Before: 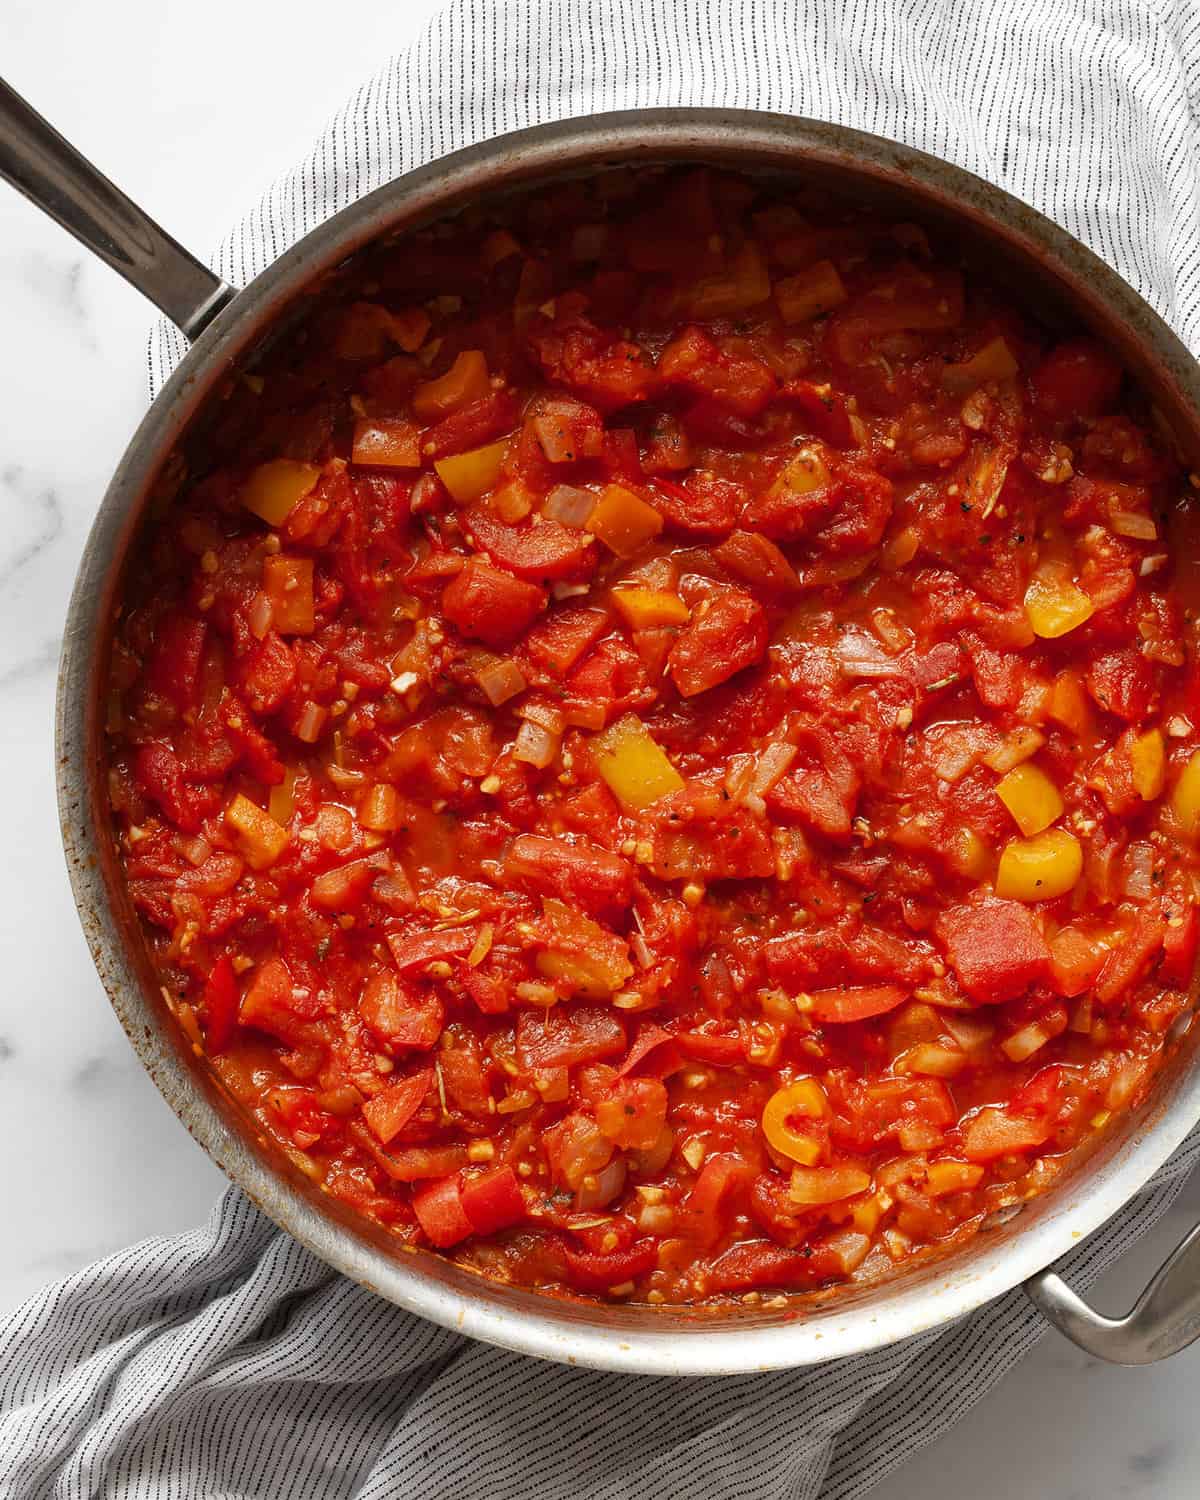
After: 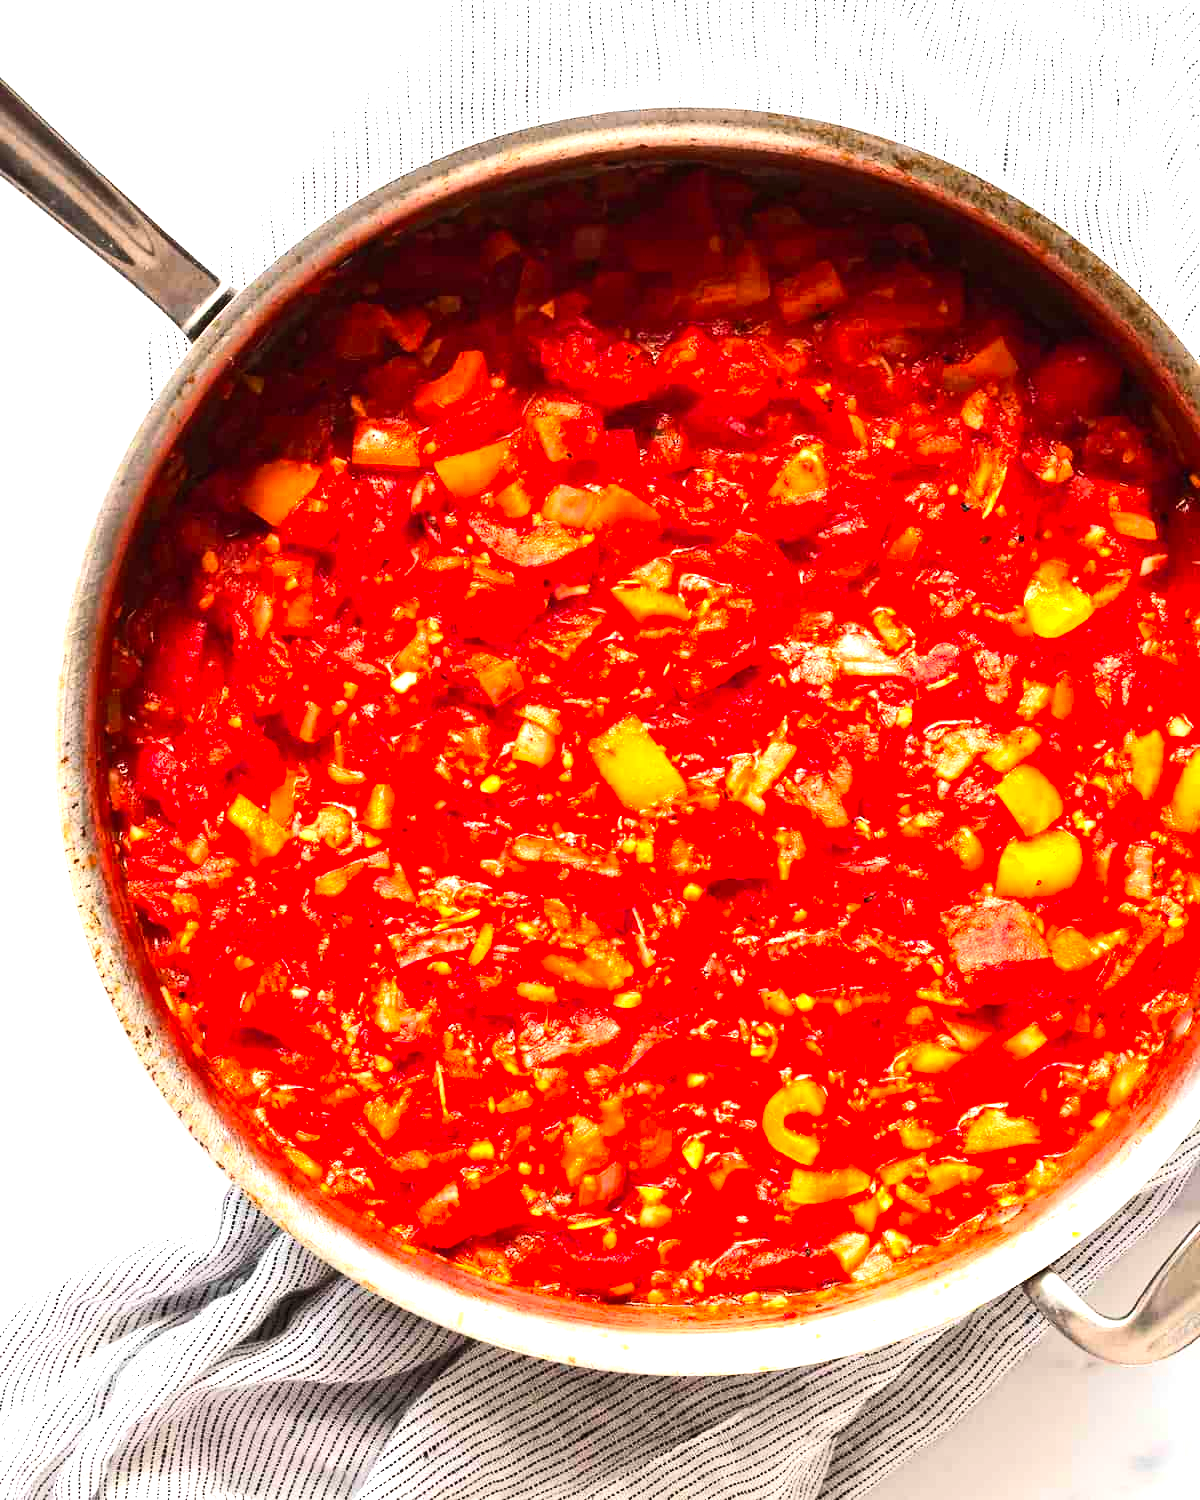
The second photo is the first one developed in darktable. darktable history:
contrast brightness saturation: contrast 0.2, brightness 0.16, saturation 0.22
exposure: exposure 1.16 EV, compensate exposure bias true, compensate highlight preservation false
tone equalizer: -8 EV -0.75 EV, -7 EV -0.7 EV, -6 EV -0.6 EV, -5 EV -0.4 EV, -3 EV 0.4 EV, -2 EV 0.6 EV, -1 EV 0.7 EV, +0 EV 0.75 EV, edges refinement/feathering 500, mask exposure compensation -1.57 EV, preserve details no
